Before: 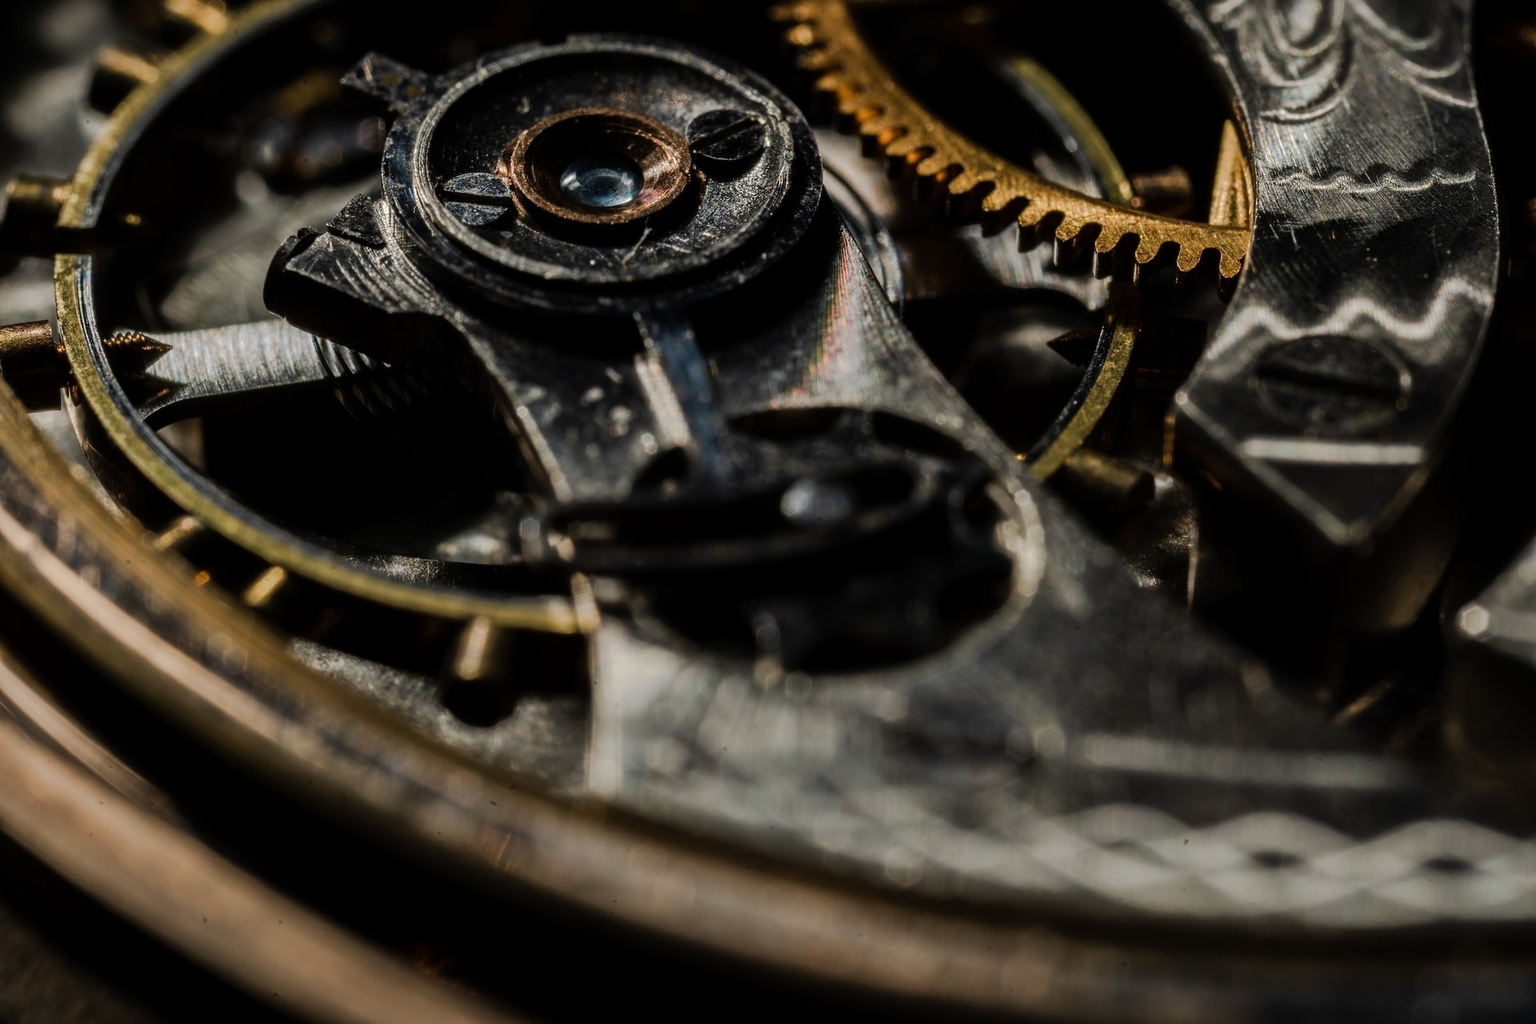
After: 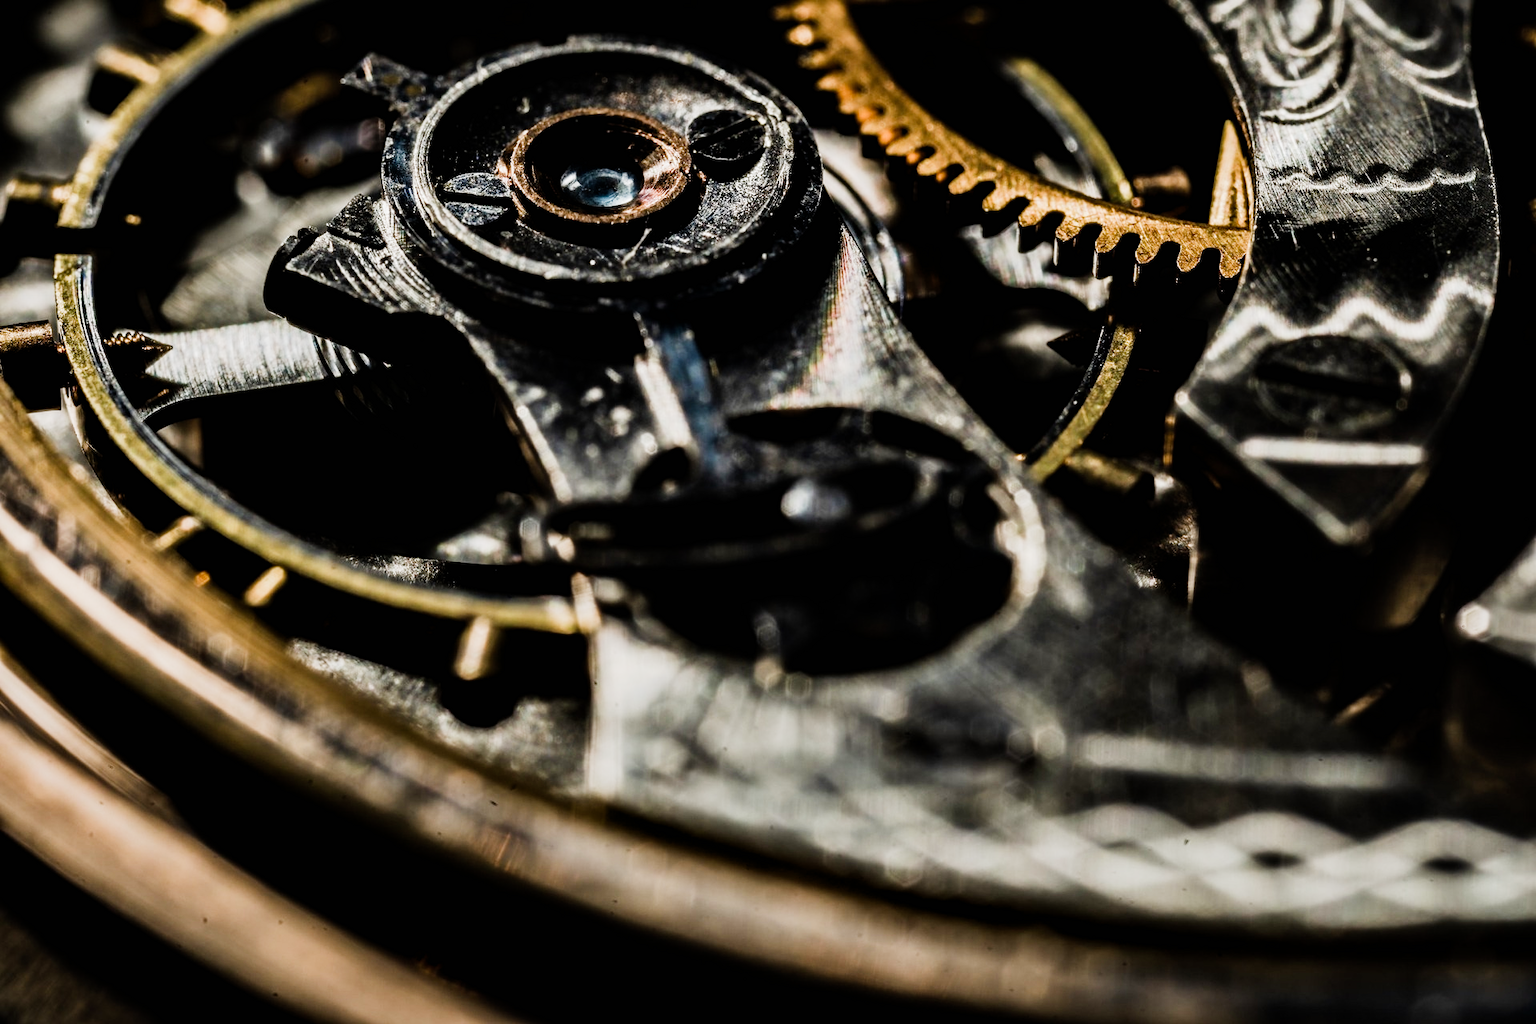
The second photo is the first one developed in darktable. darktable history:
contrast equalizer: y [[0.545, 0.572, 0.59, 0.59, 0.571, 0.545], [0.5 ×6], [0.5 ×6], [0 ×6], [0 ×6]]
exposure: black level correction 0, exposure 0.7 EV, compensate exposure bias true, compensate highlight preservation false
tone equalizer: on, module defaults
sigmoid: on, module defaults
